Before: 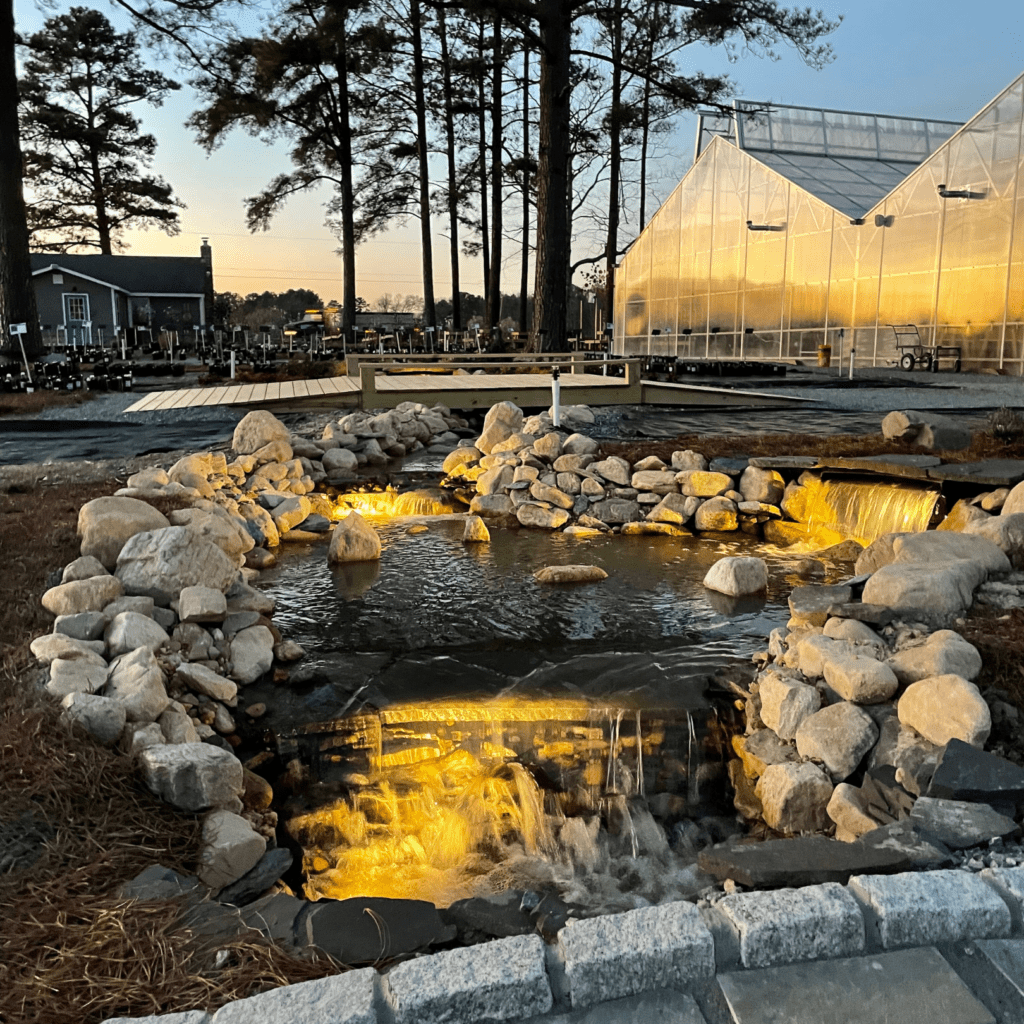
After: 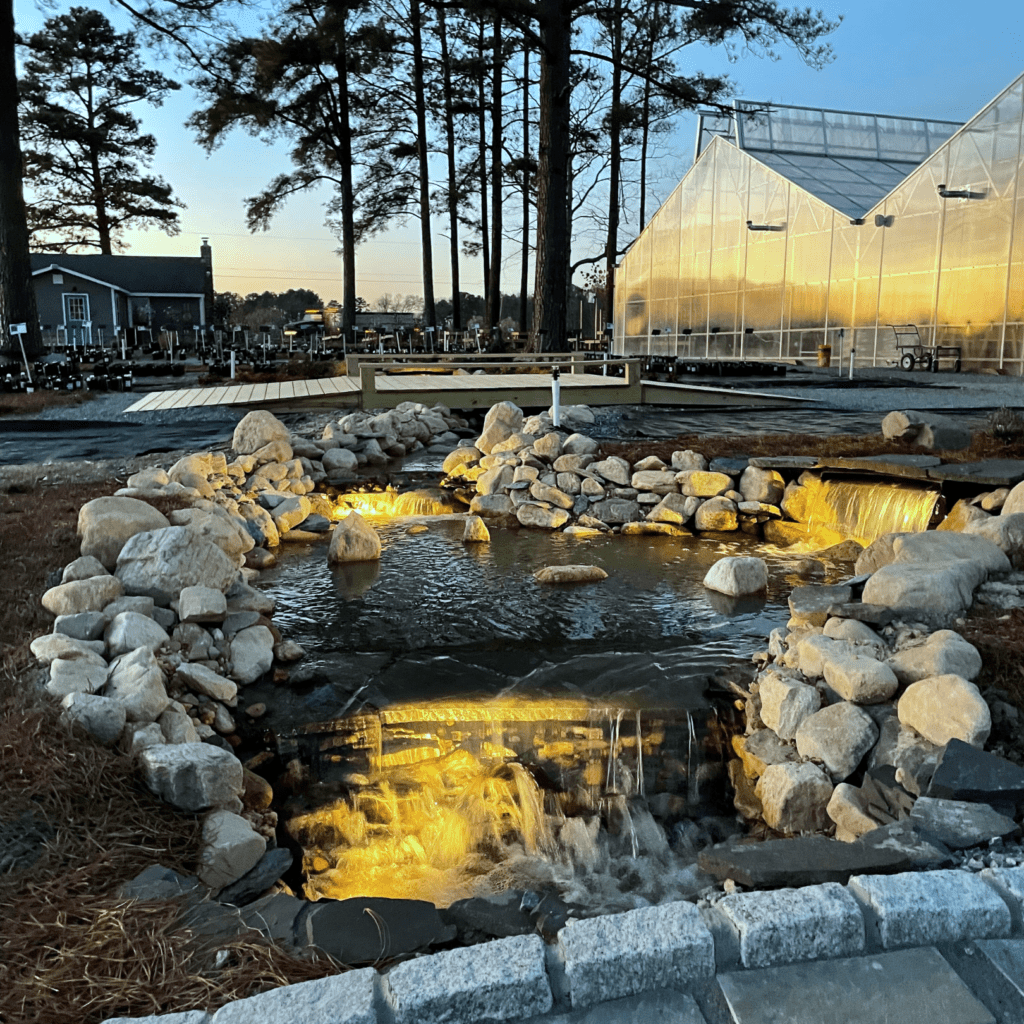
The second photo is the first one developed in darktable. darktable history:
color calibration: illuminant F (fluorescent), F source F9 (Cool White Deluxe 4150 K) – high CRI, x 0.374, y 0.373, temperature 4158.34 K
